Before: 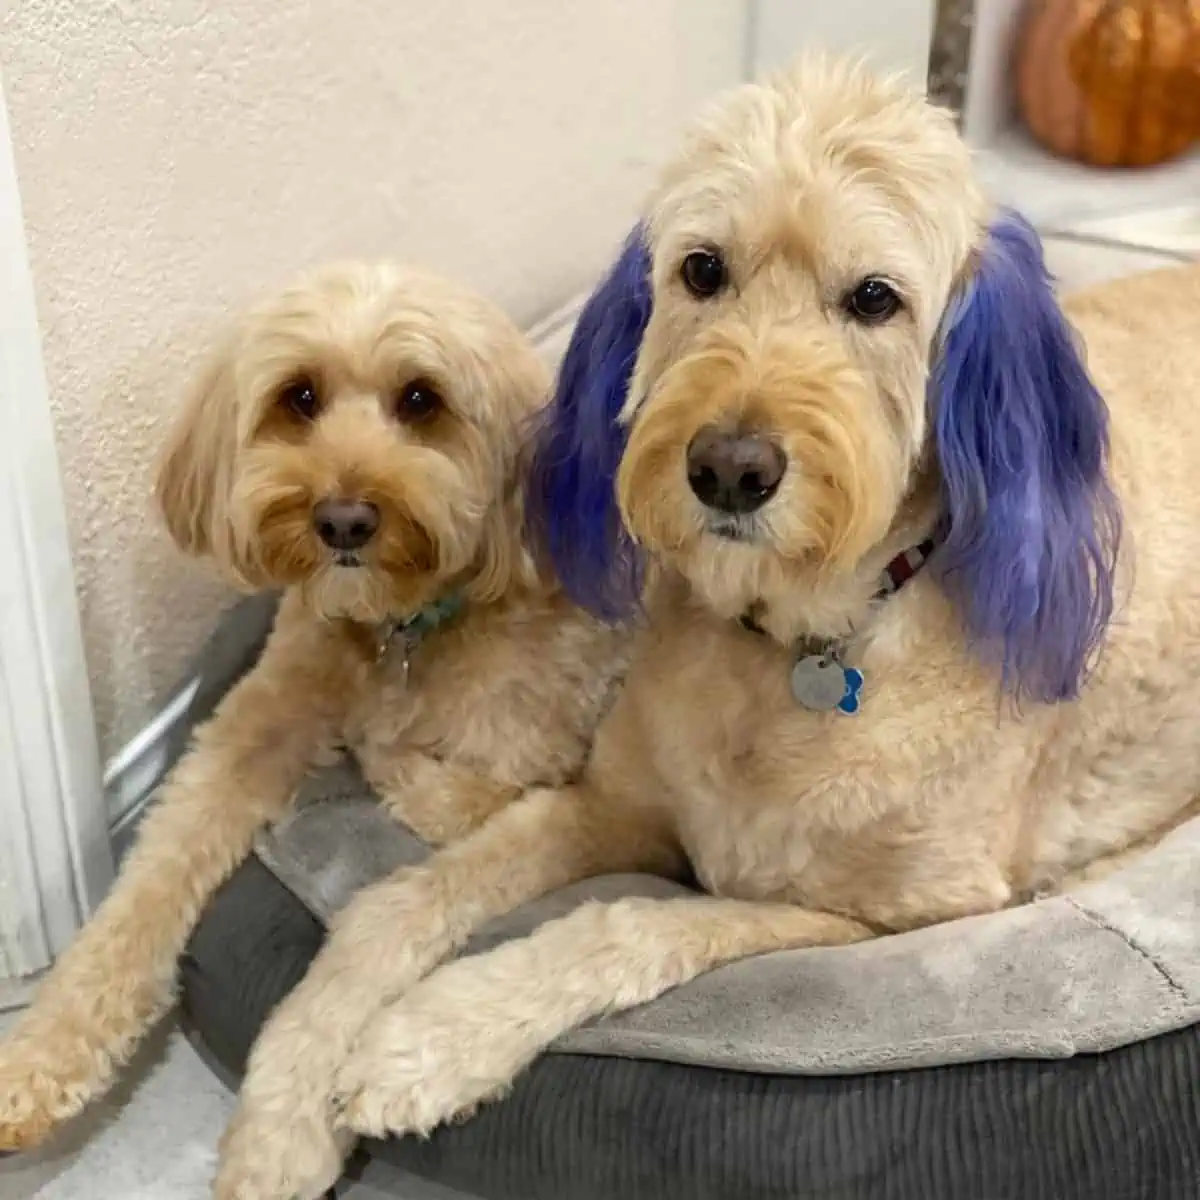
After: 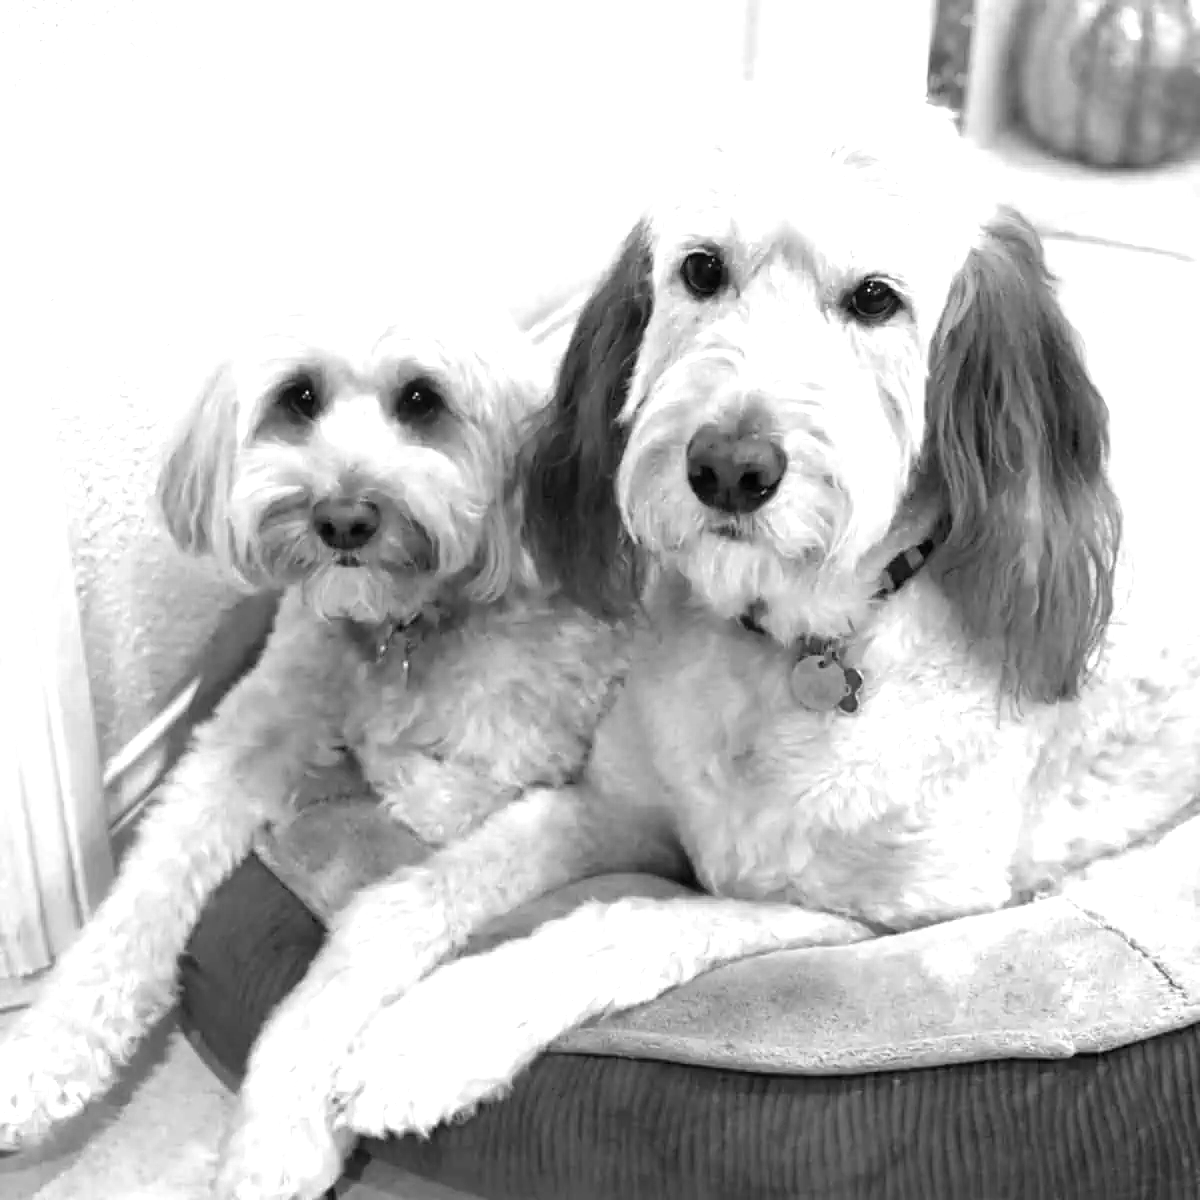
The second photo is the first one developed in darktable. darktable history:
exposure: black level correction 0, exposure 0.6 EV, compensate exposure bias true, compensate highlight preservation false
color zones: curves: ch0 [(0.018, 0.548) (0.197, 0.654) (0.425, 0.447) (0.605, 0.658) (0.732, 0.579)]; ch1 [(0.105, 0.531) (0.224, 0.531) (0.386, 0.39) (0.618, 0.456) (0.732, 0.456) (0.956, 0.421)]; ch2 [(0.039, 0.583) (0.215, 0.465) (0.399, 0.544) (0.465, 0.548) (0.614, 0.447) (0.724, 0.43) (0.882, 0.623) (0.956, 0.632)]
monochrome: on, module defaults
